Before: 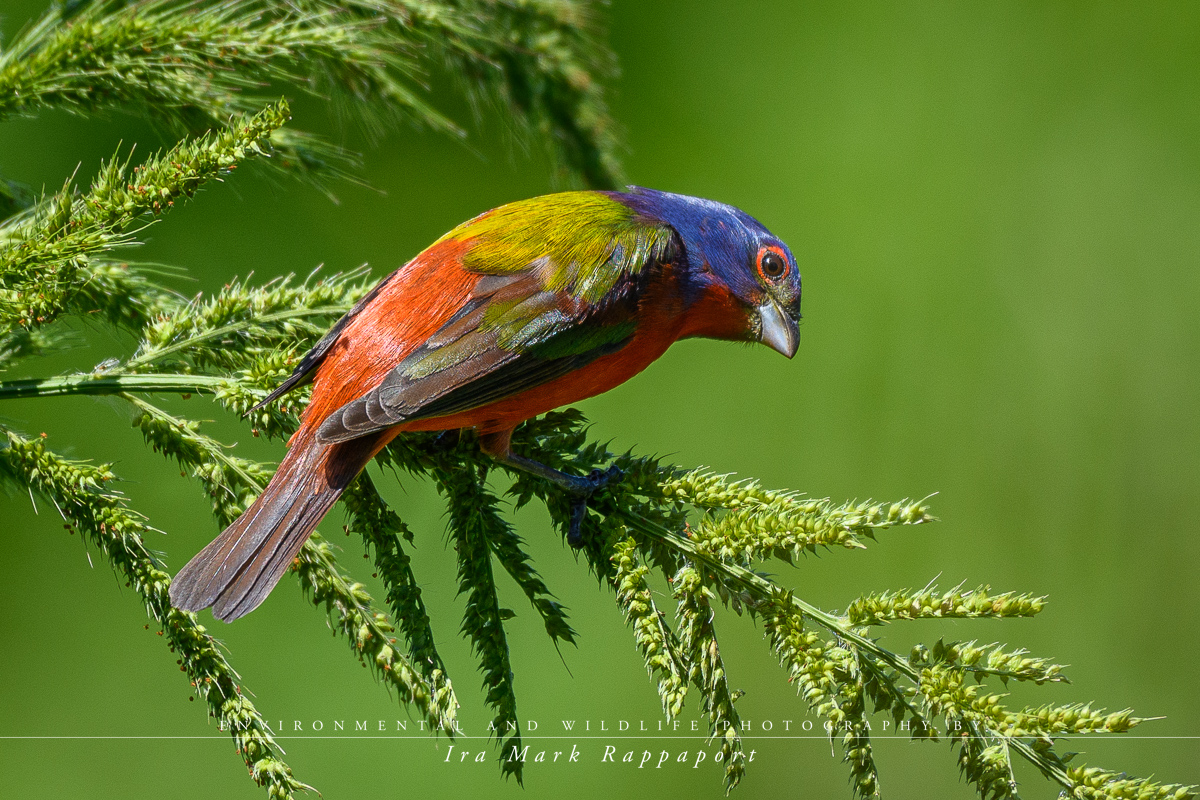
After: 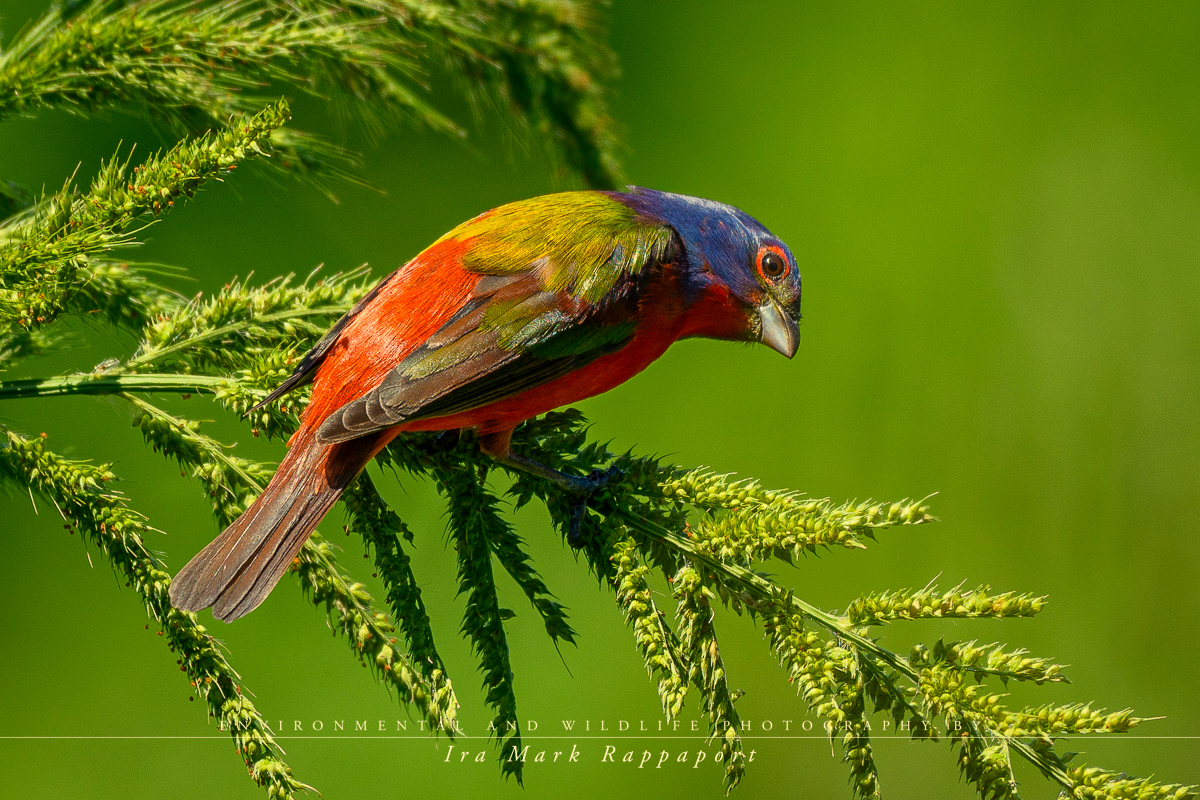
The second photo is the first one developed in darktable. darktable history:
exposure: black level correction 0.002, exposure -0.1 EV, compensate highlight preservation false
contrast brightness saturation: contrast 0.04, saturation 0.16
white balance: red 1.08, blue 0.791
